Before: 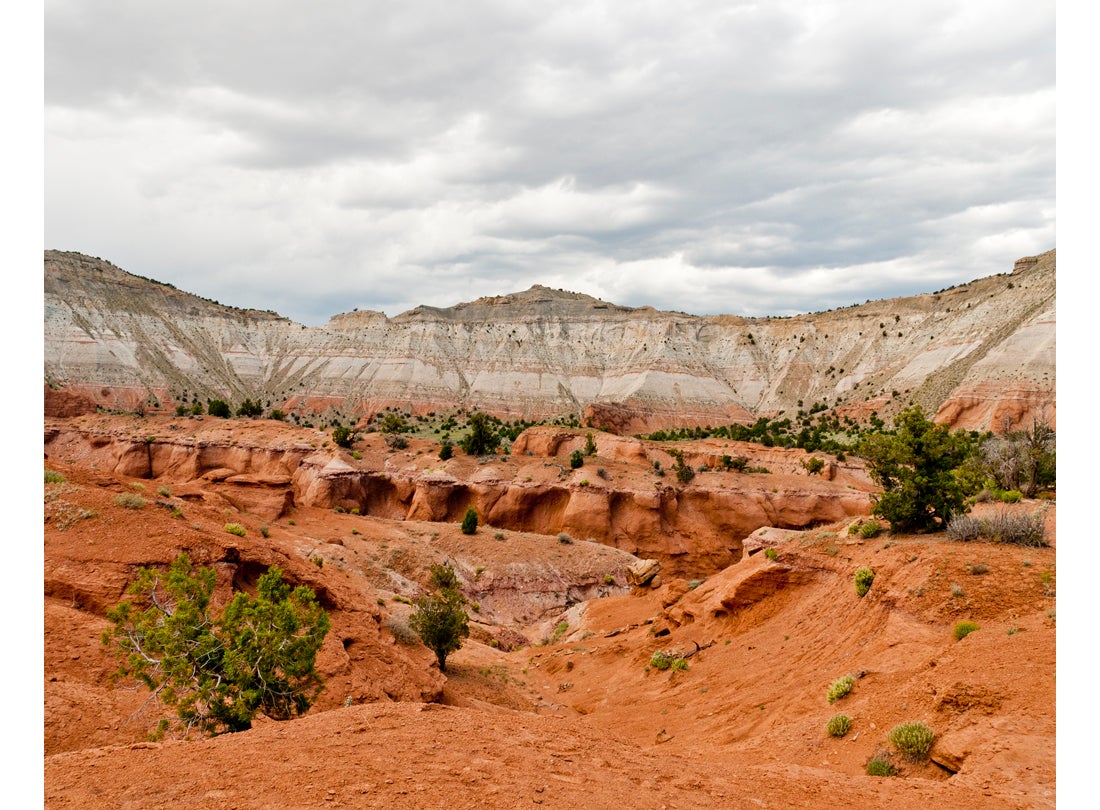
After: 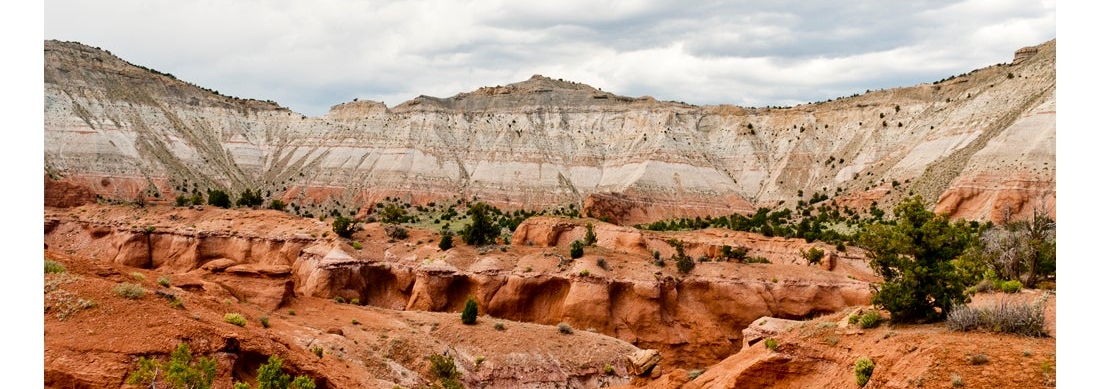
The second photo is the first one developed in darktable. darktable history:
contrast brightness saturation: contrast 0.141
crop and rotate: top 25.966%, bottom 25.993%
